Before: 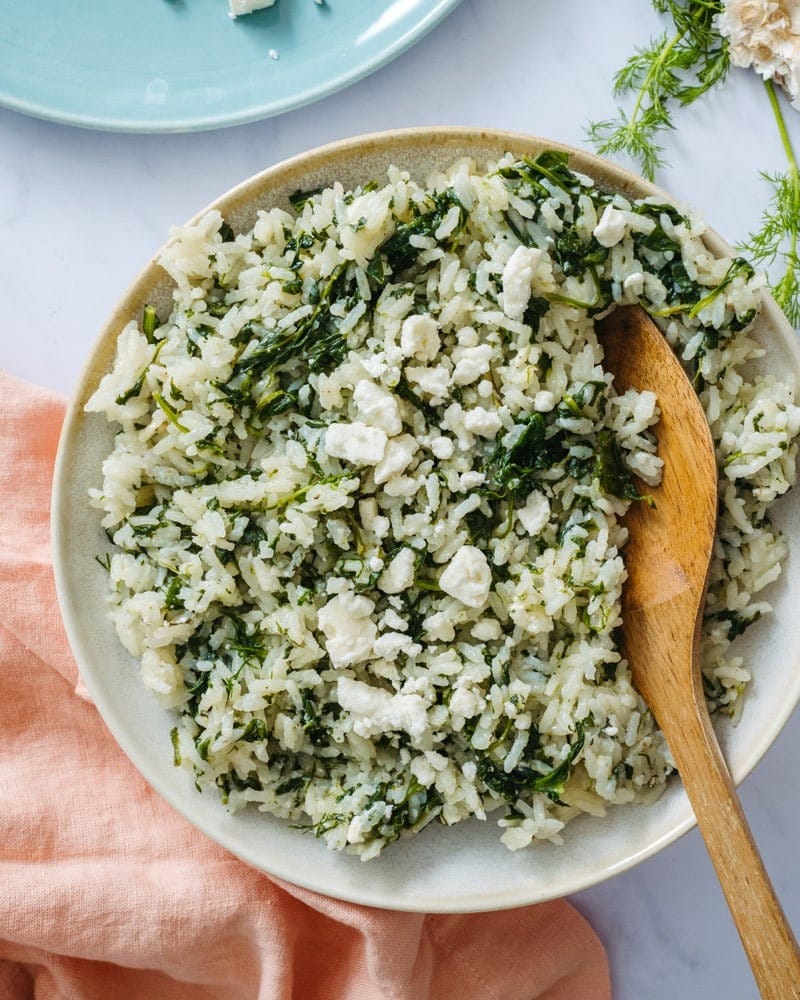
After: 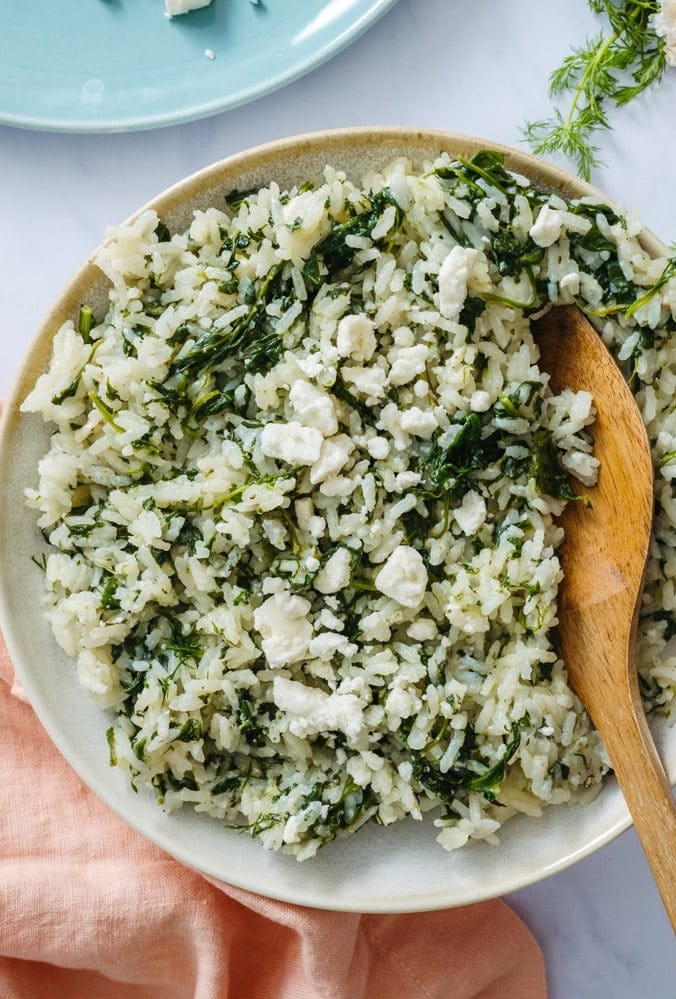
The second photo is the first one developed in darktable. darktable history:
crop: left 8.019%, right 7.45%
